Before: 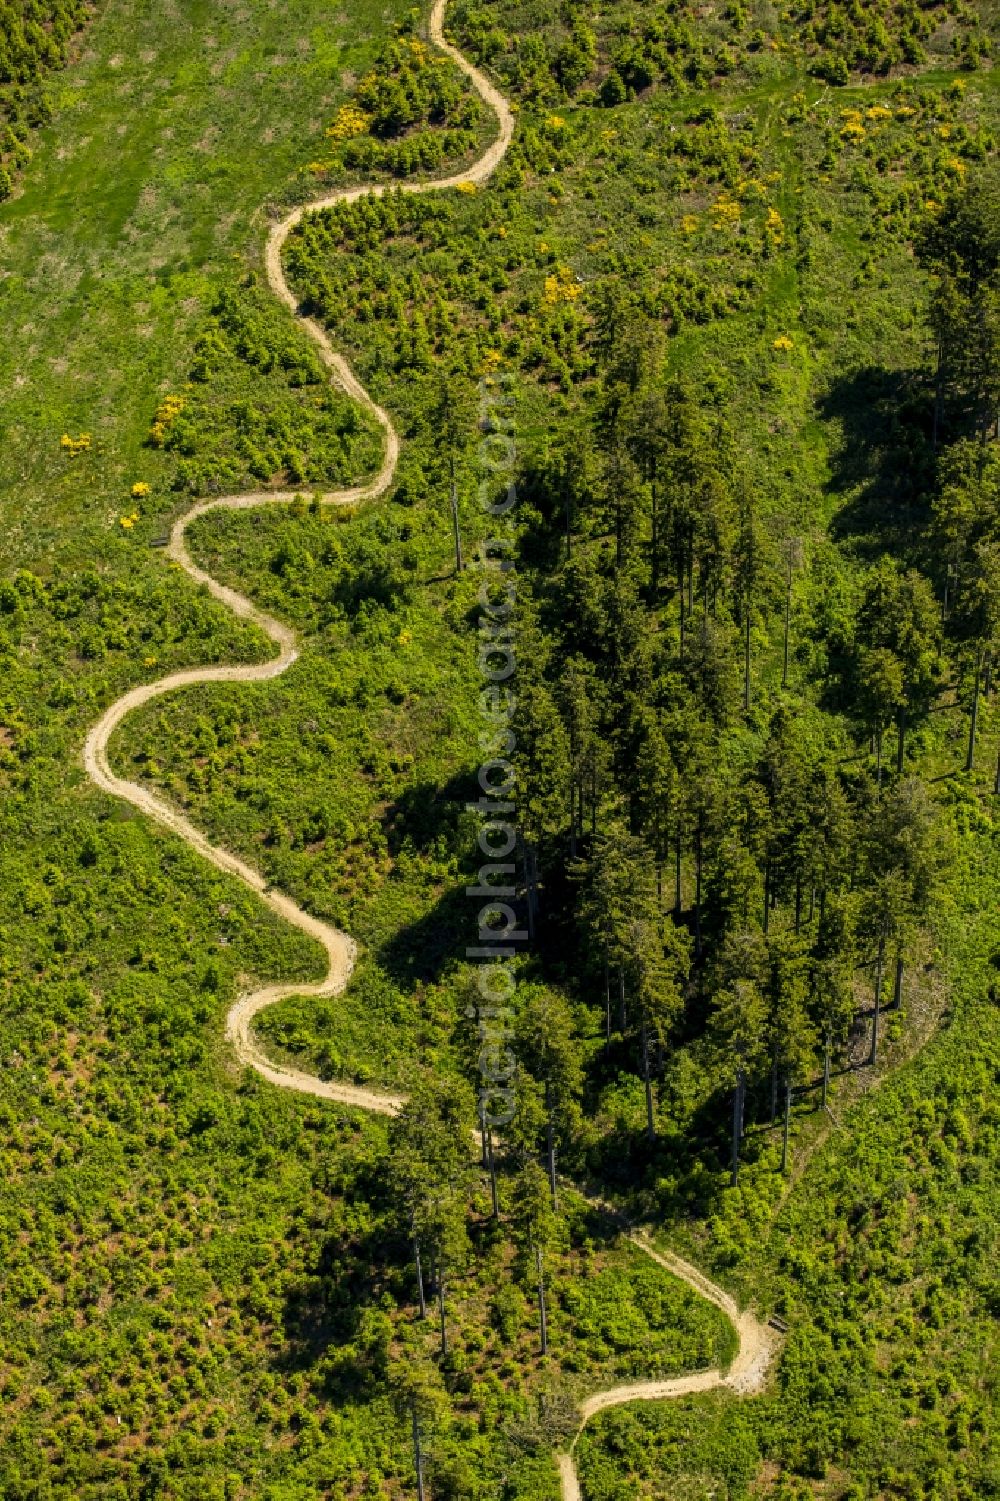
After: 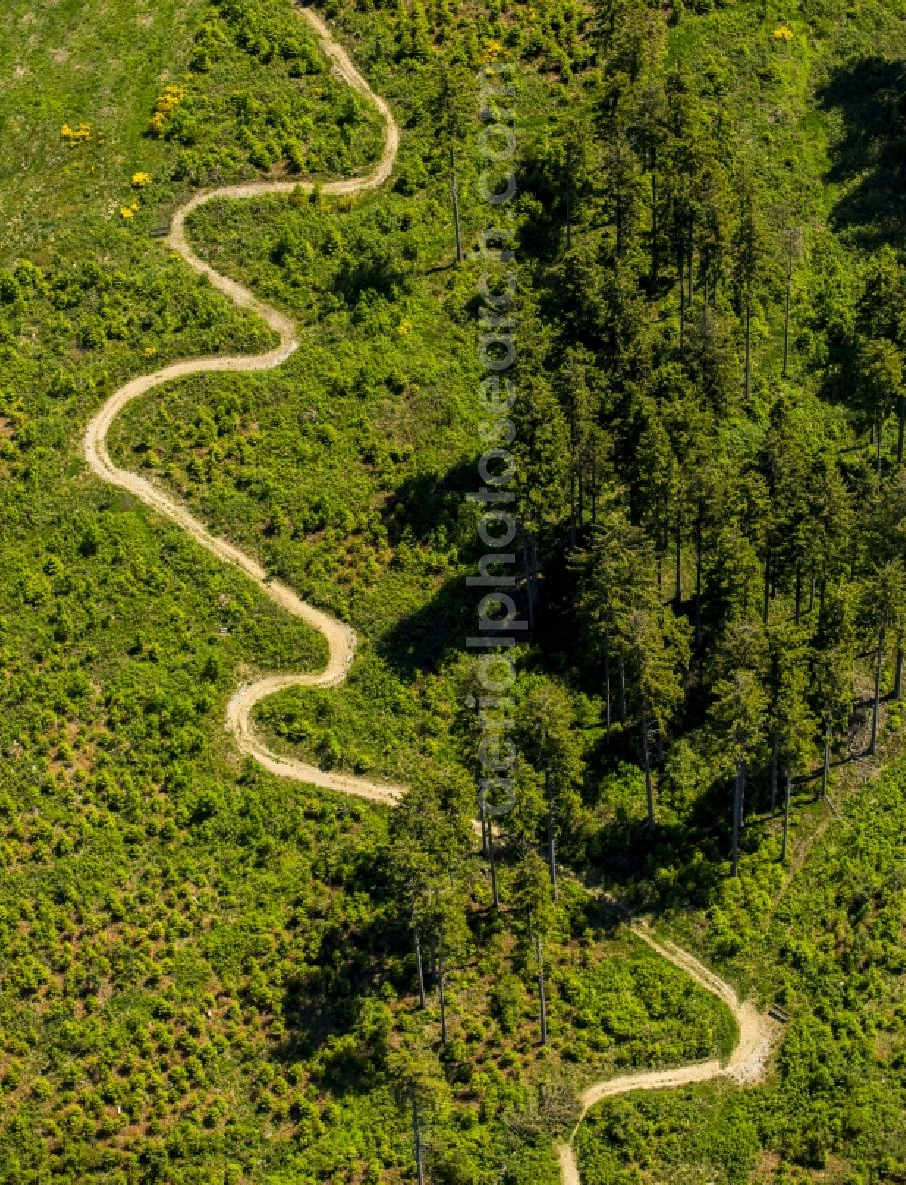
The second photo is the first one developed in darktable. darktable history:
crop: top 20.67%, right 9.37%, bottom 0.317%
